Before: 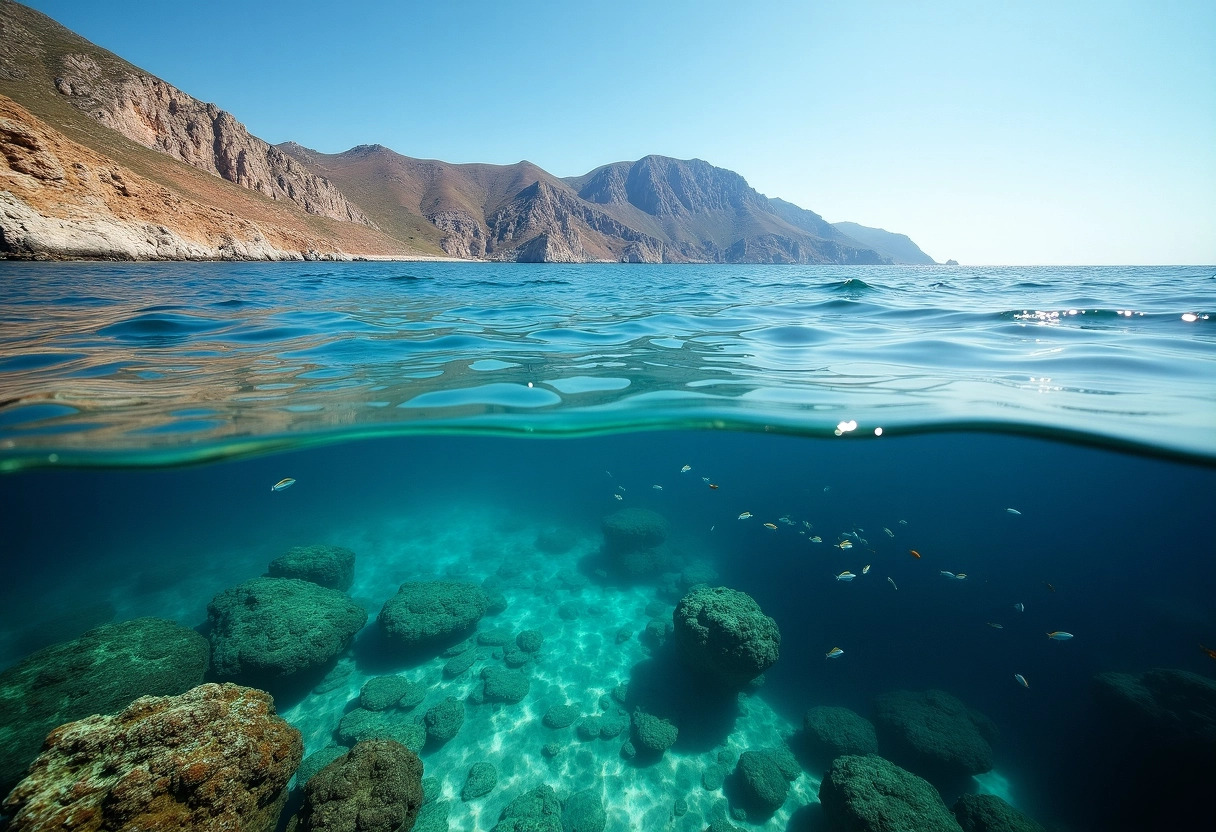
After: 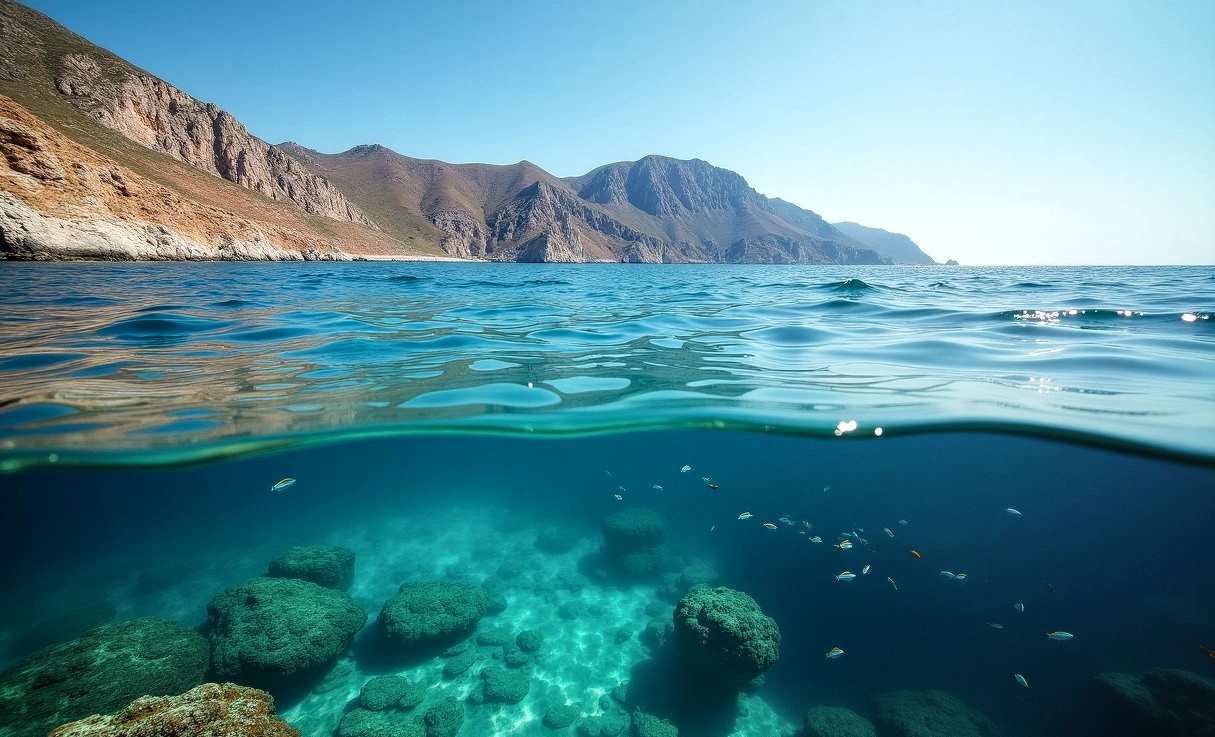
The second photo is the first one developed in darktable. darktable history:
local contrast: on, module defaults
crop and rotate: top 0%, bottom 11.407%
